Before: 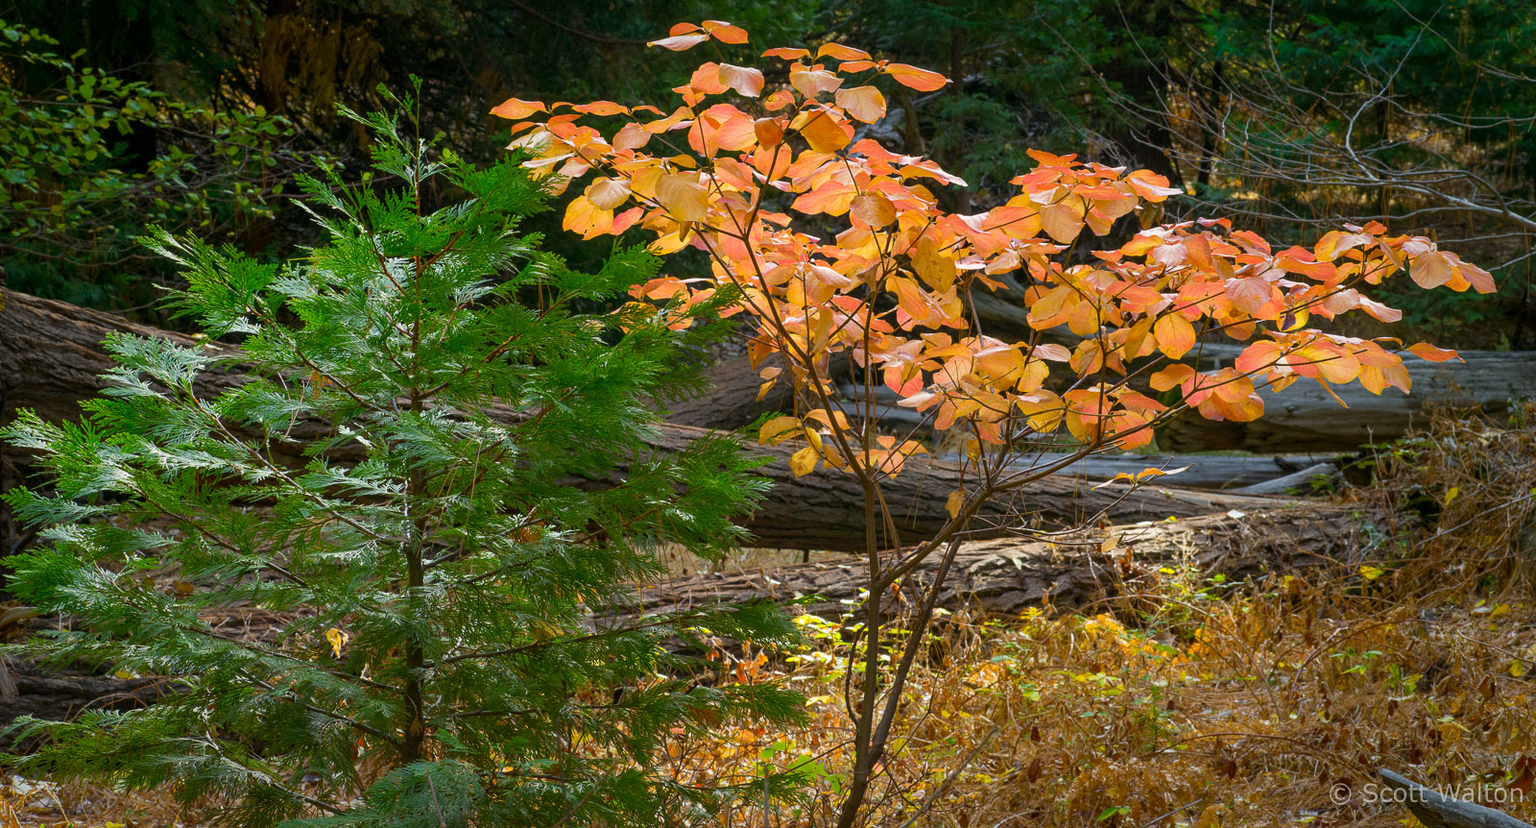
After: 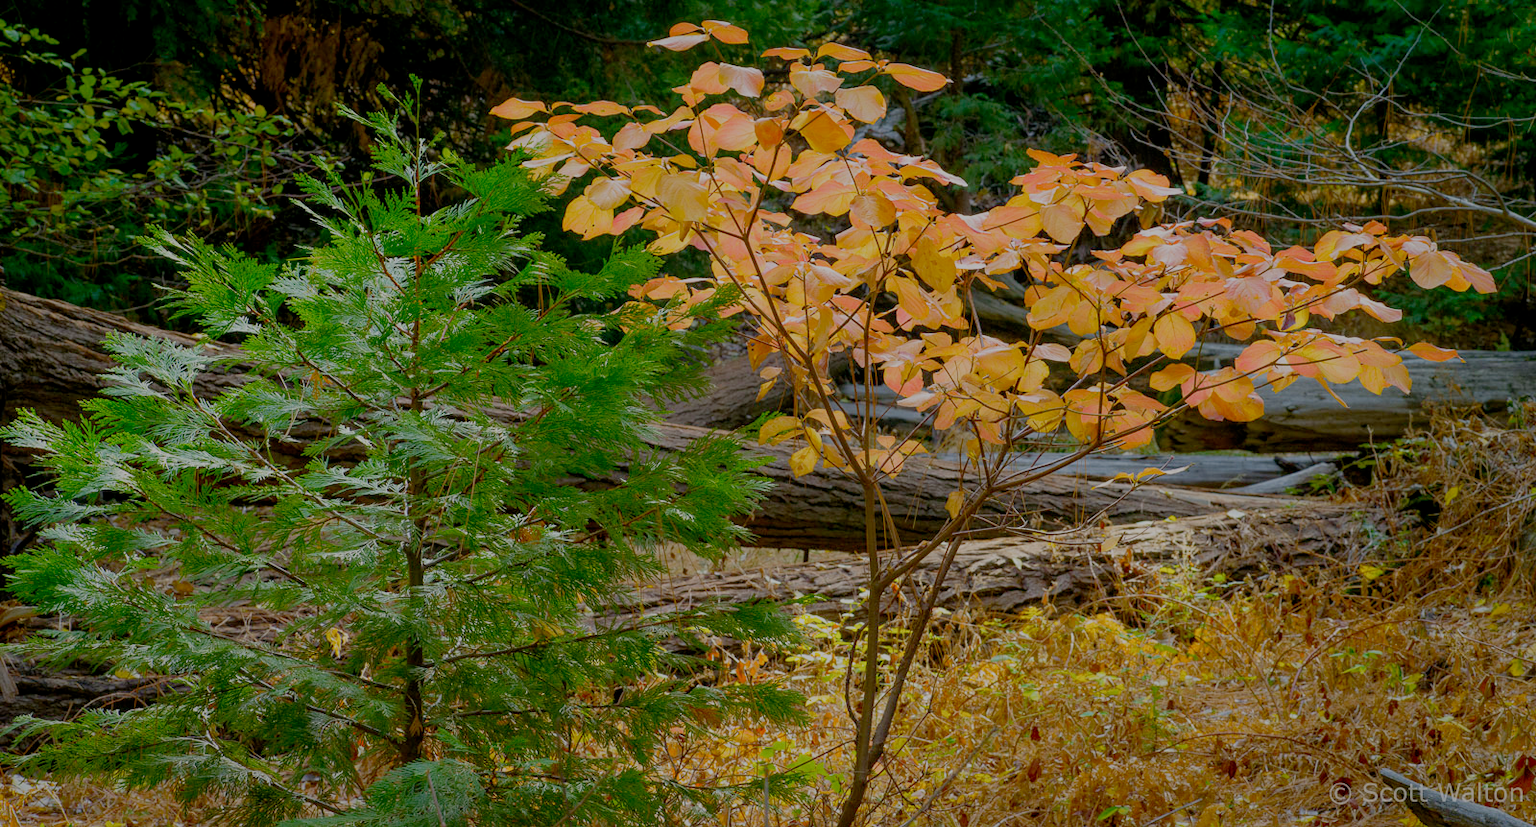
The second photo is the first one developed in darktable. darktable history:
filmic rgb: black relative exposure -7 EV, white relative exposure 6 EV, threshold 3 EV, target black luminance 0%, hardness 2.73, latitude 61.22%, contrast 0.691, highlights saturation mix 10%, shadows ↔ highlights balance -0.073%, preserve chrominance no, color science v4 (2020), iterations of high-quality reconstruction 10, contrast in shadows soft, contrast in highlights soft, enable highlight reconstruction true
